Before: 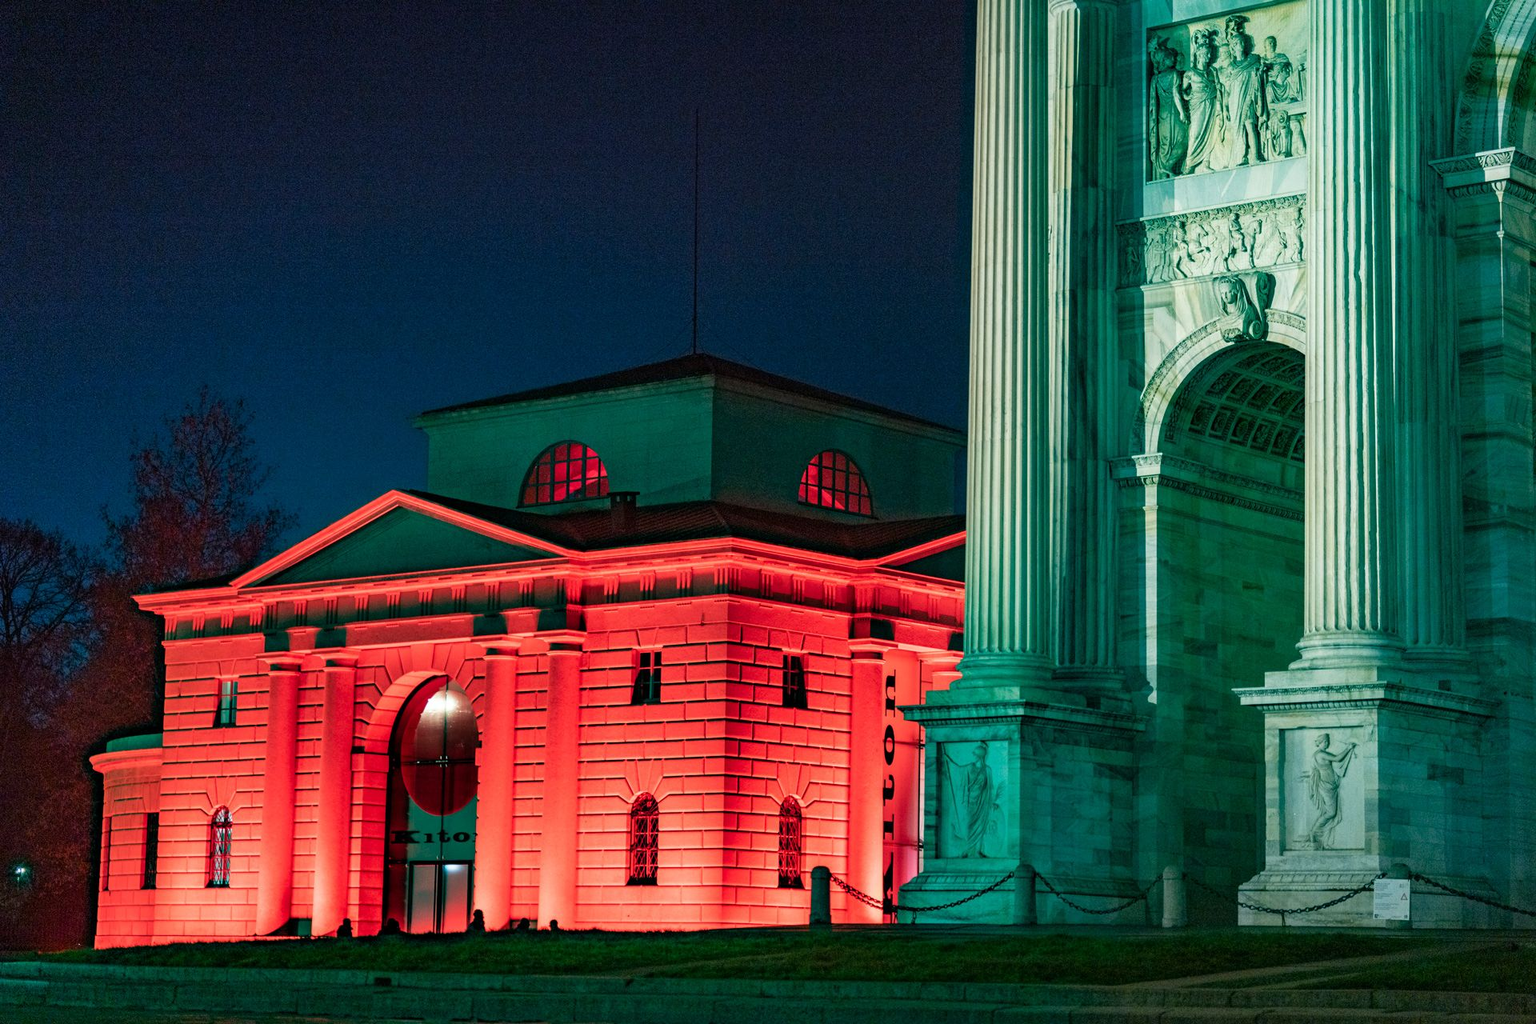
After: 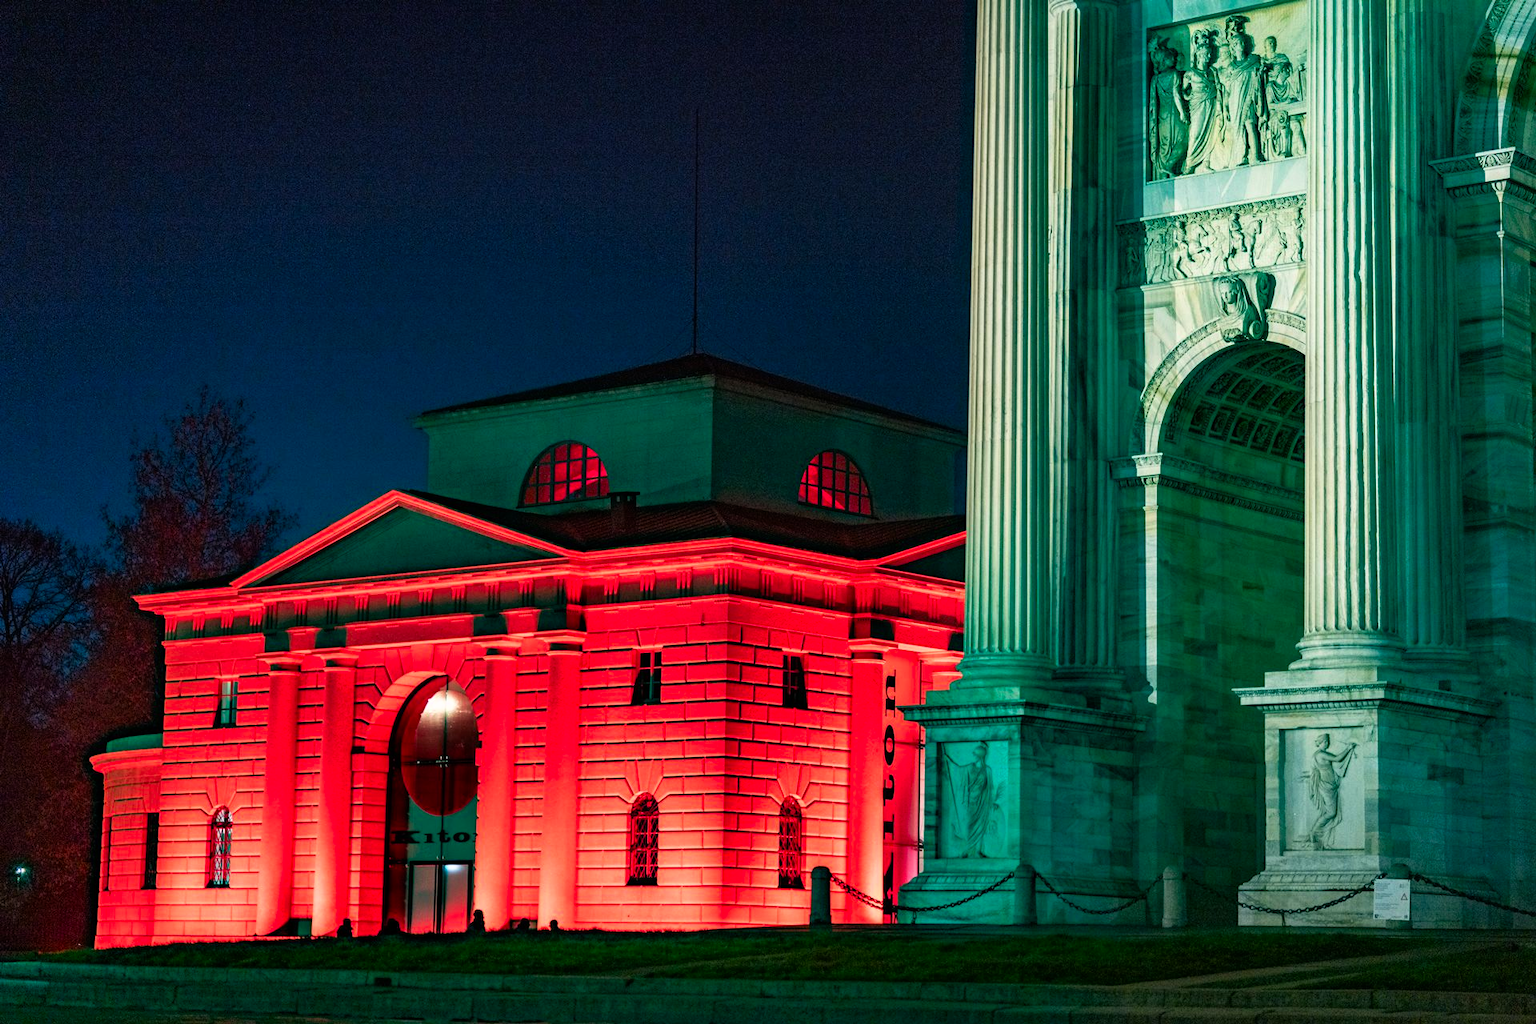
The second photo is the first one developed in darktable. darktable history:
color correction: highlights a* 3.22, highlights b* 1.93, saturation 1.19
rgb curve: curves: ch0 [(0, 0) (0.078, 0.051) (0.929, 0.956) (1, 1)], compensate middle gray true
